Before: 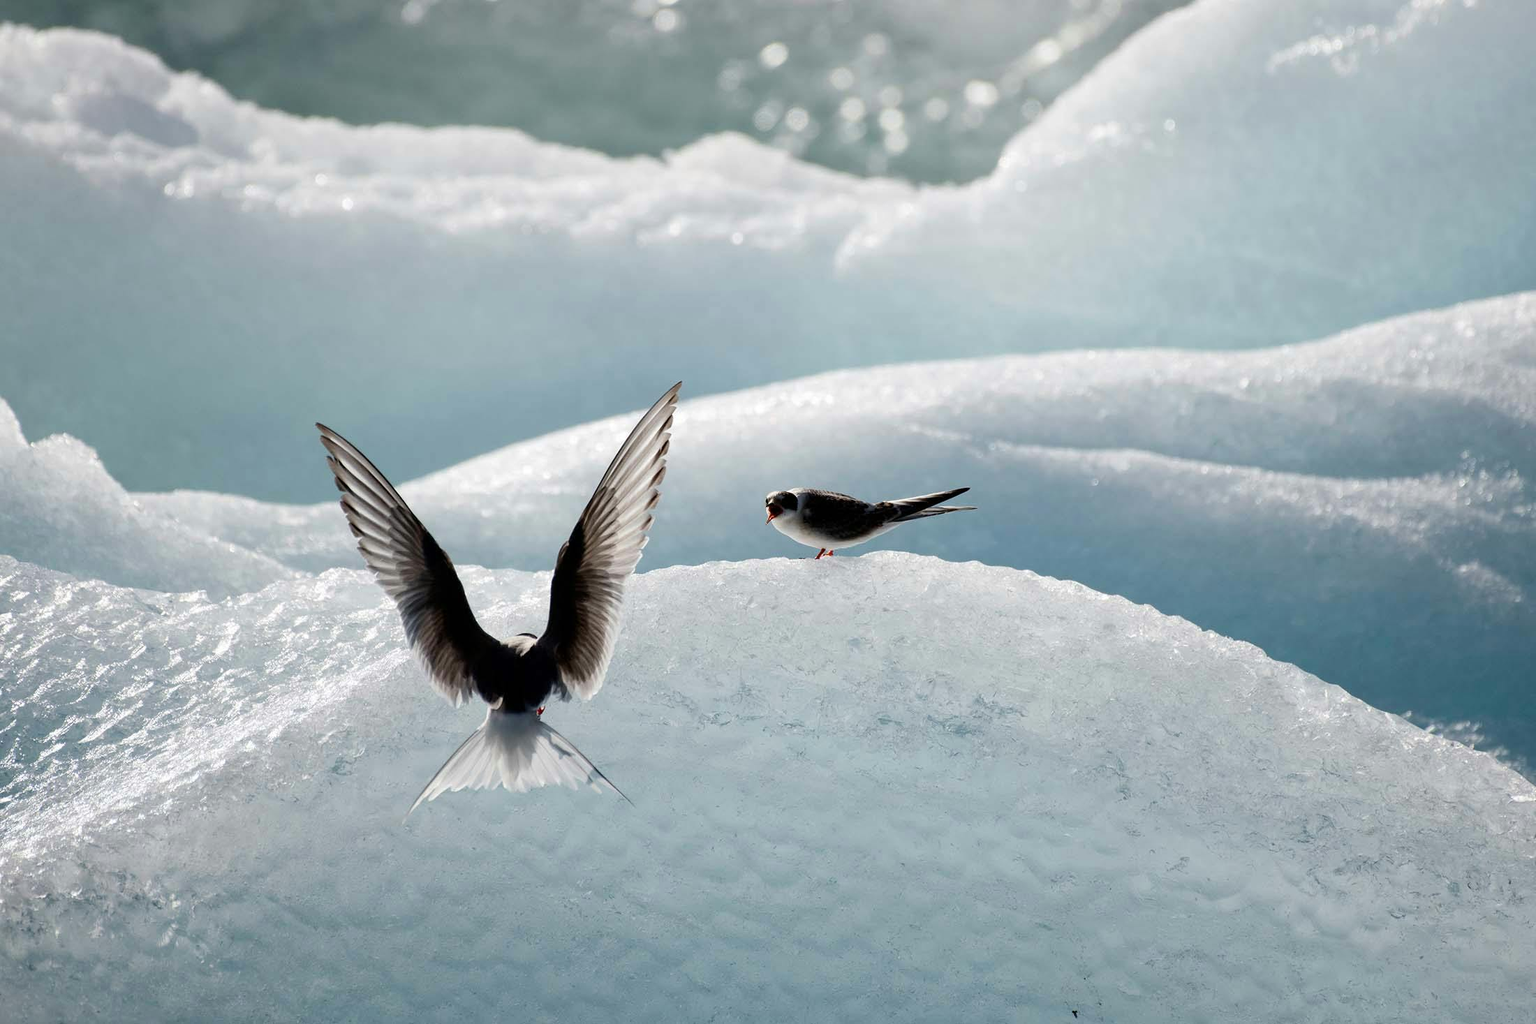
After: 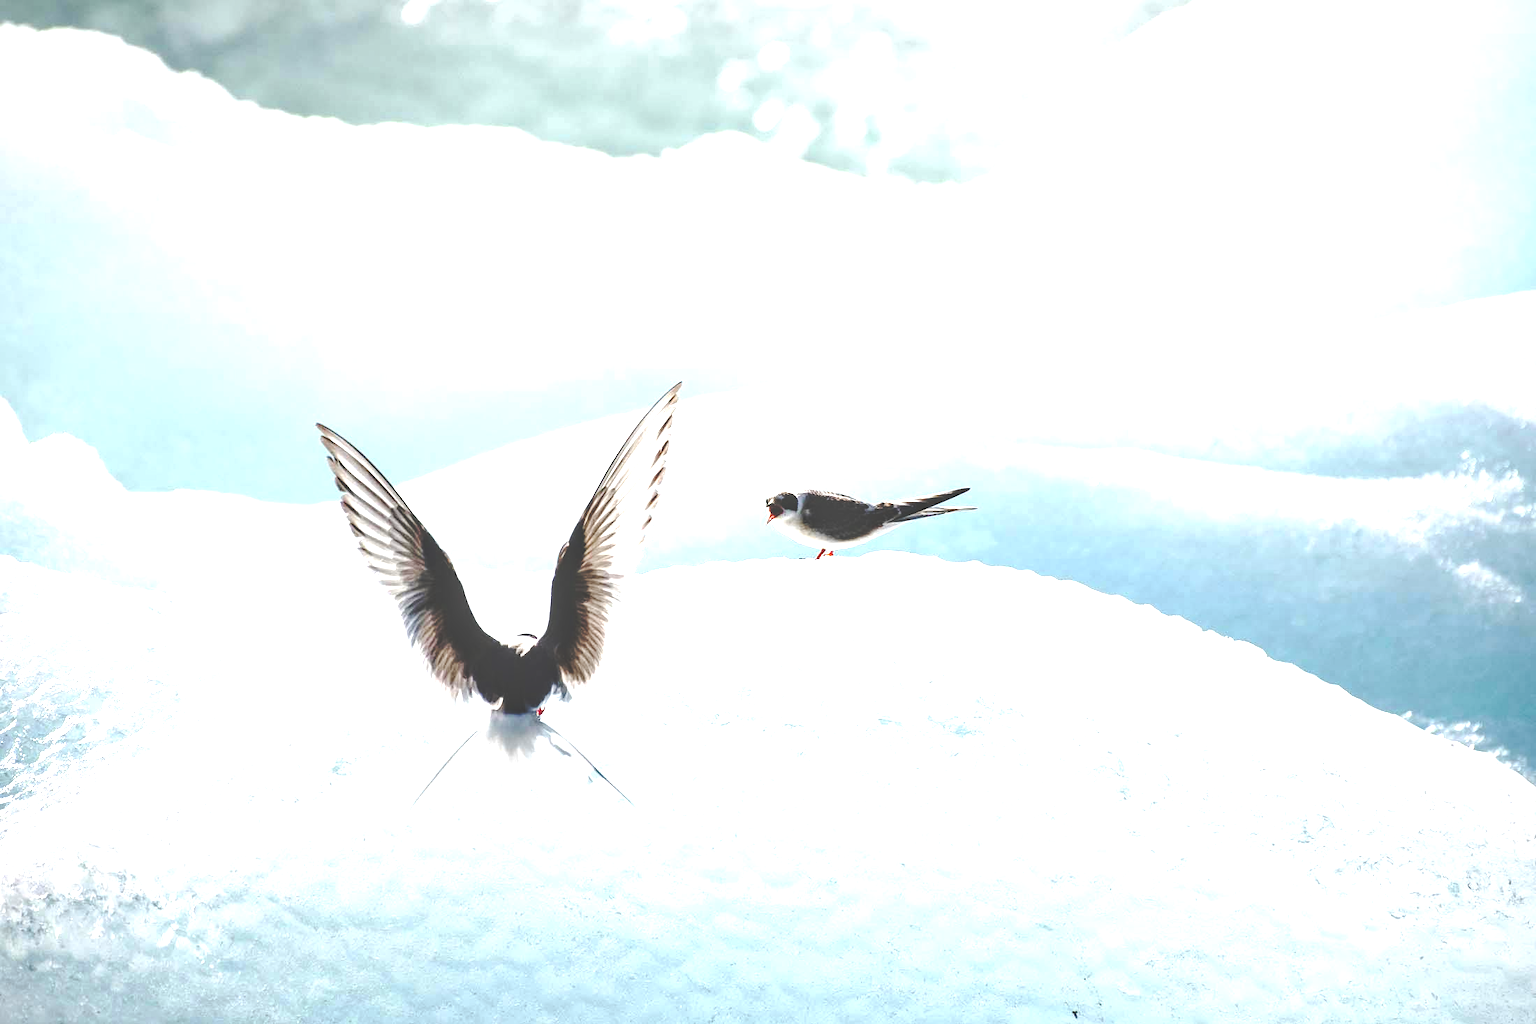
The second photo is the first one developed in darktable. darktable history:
local contrast: on, module defaults
exposure: black level correction 0, exposure 1.743 EV, compensate highlight preservation false
vignetting: fall-off start 92.45%, saturation 0.38
base curve: curves: ch0 [(0, 0.024) (0.055, 0.065) (0.121, 0.166) (0.236, 0.319) (0.693, 0.726) (1, 1)], preserve colors none
